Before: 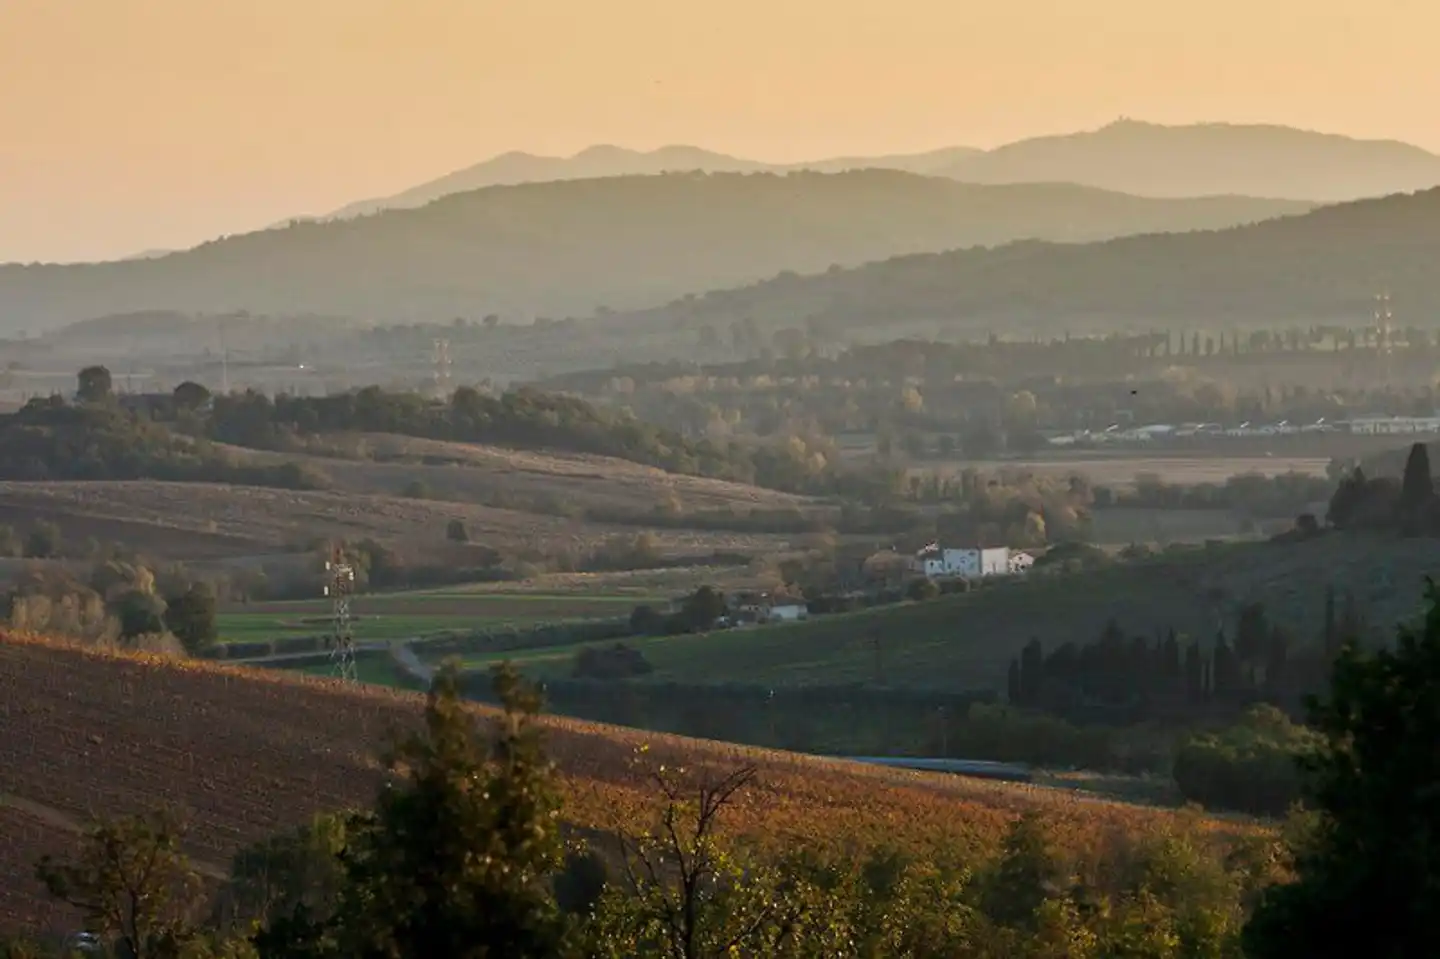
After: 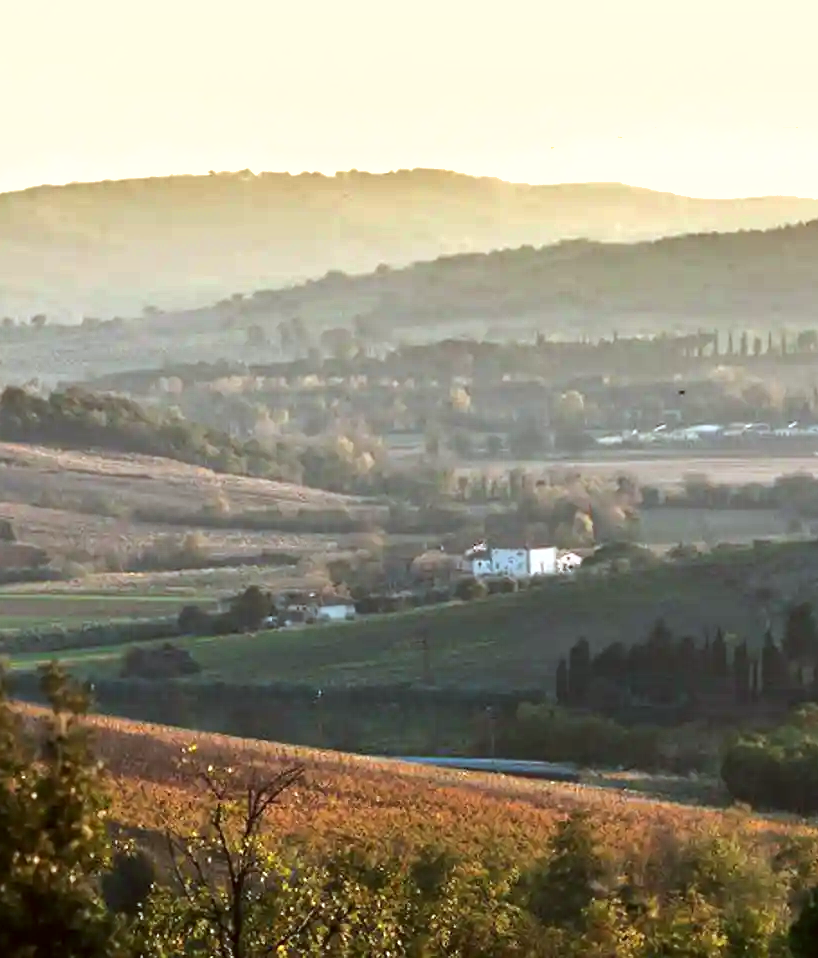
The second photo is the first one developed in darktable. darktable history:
color correction: highlights a* -3.12, highlights b* -6.79, shadows a* 3.25, shadows b* 5.3
tone equalizer: -8 EV -0.435 EV, -7 EV -0.394 EV, -6 EV -0.361 EV, -5 EV -0.236 EV, -3 EV 0.23 EV, -2 EV 0.332 EV, -1 EV 0.402 EV, +0 EV 0.406 EV, edges refinement/feathering 500, mask exposure compensation -1.57 EV, preserve details no
crop: left 31.426%, top 0.023%, right 11.76%
exposure: black level correction 0, exposure 1.001 EV, compensate highlight preservation false
shadows and highlights: shadows 39.52, highlights -54.63, low approximation 0.01, soften with gaussian
